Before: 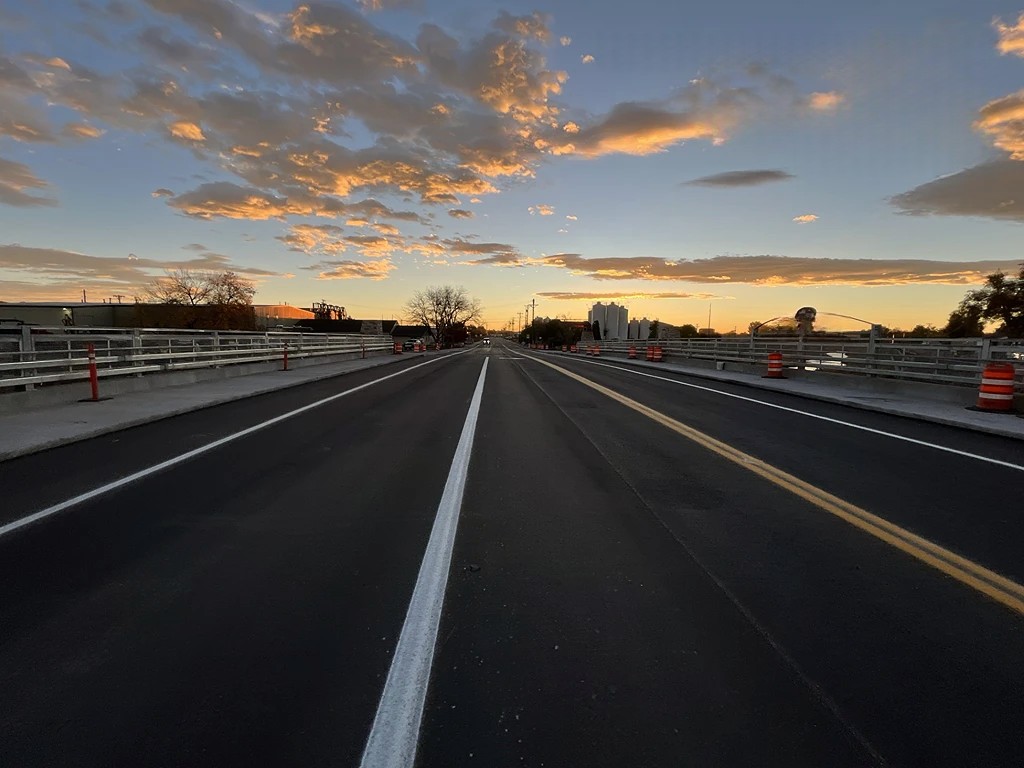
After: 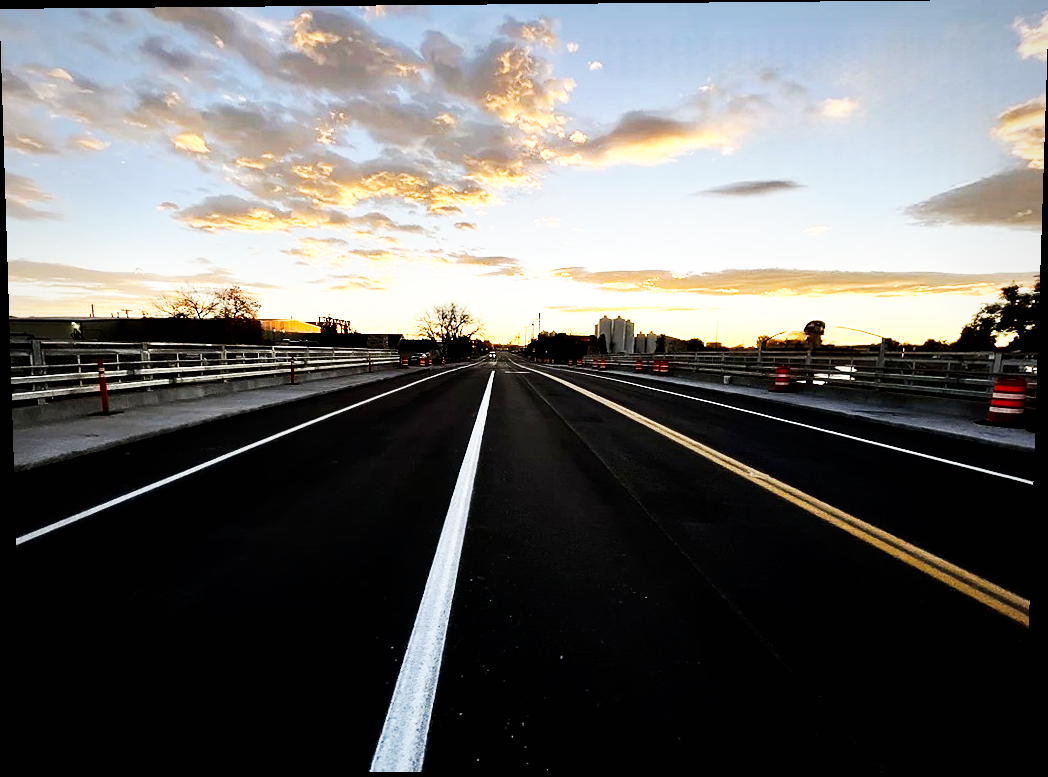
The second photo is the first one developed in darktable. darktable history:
base curve: curves: ch0 [(0, 0) (0.007, 0.004) (0.027, 0.03) (0.046, 0.07) (0.207, 0.54) (0.442, 0.872) (0.673, 0.972) (1, 1)], preserve colors none
tone equalizer: -8 EV -0.75 EV, -7 EV -0.7 EV, -6 EV -0.6 EV, -5 EV -0.4 EV, -3 EV 0.4 EV, -2 EV 0.6 EV, -1 EV 0.7 EV, +0 EV 0.75 EV, edges refinement/feathering 500, mask exposure compensation -1.57 EV, preserve details no
rotate and perspective: lens shift (vertical) 0.048, lens shift (horizontal) -0.024, automatic cropping off
vignetting: fall-off radius 93.87%
exposure: black level correction 0.011, compensate highlight preservation false
